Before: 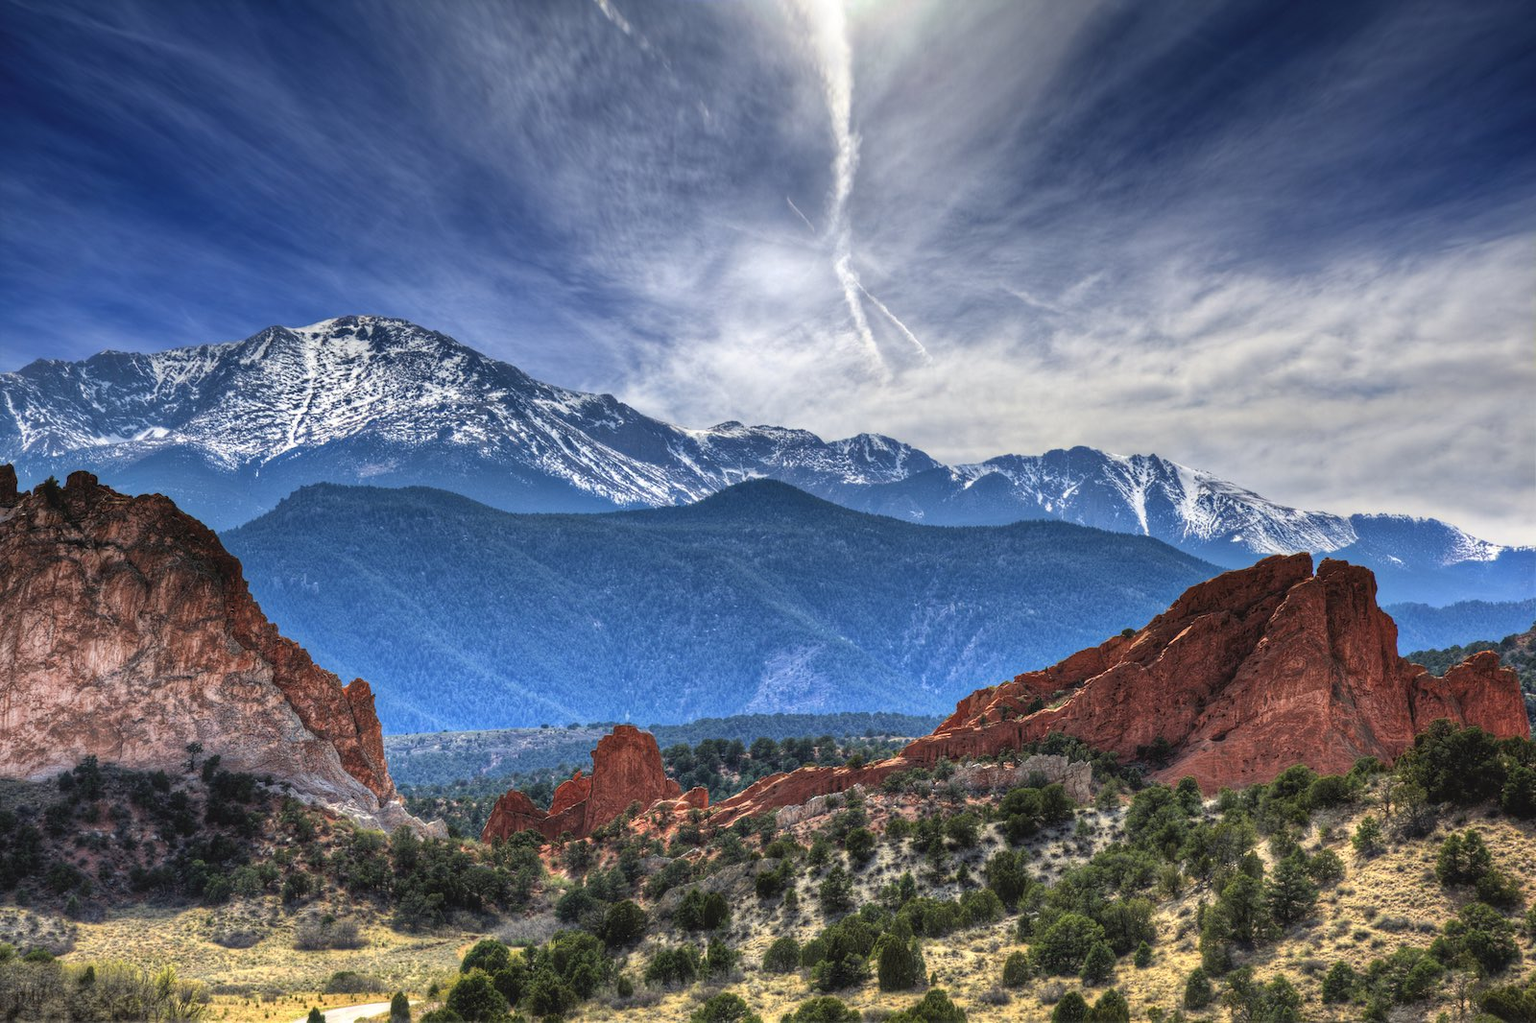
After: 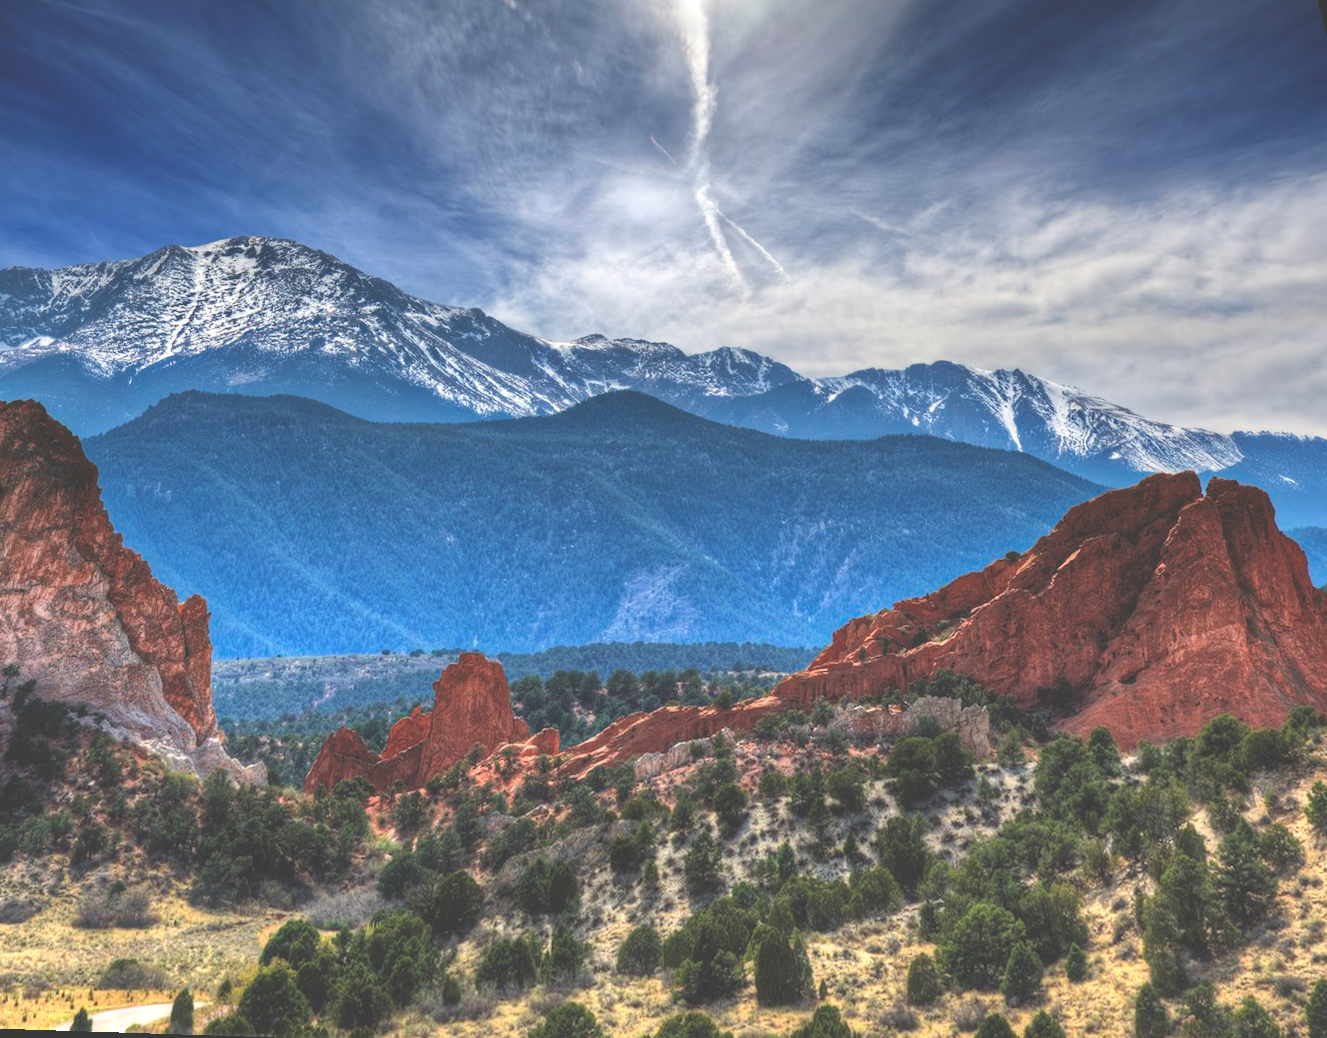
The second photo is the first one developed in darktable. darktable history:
exposure: black level correction -0.041, exposure 0.064 EV, compensate highlight preservation false
rotate and perspective: rotation 0.72°, lens shift (vertical) -0.352, lens shift (horizontal) -0.051, crop left 0.152, crop right 0.859, crop top 0.019, crop bottom 0.964
